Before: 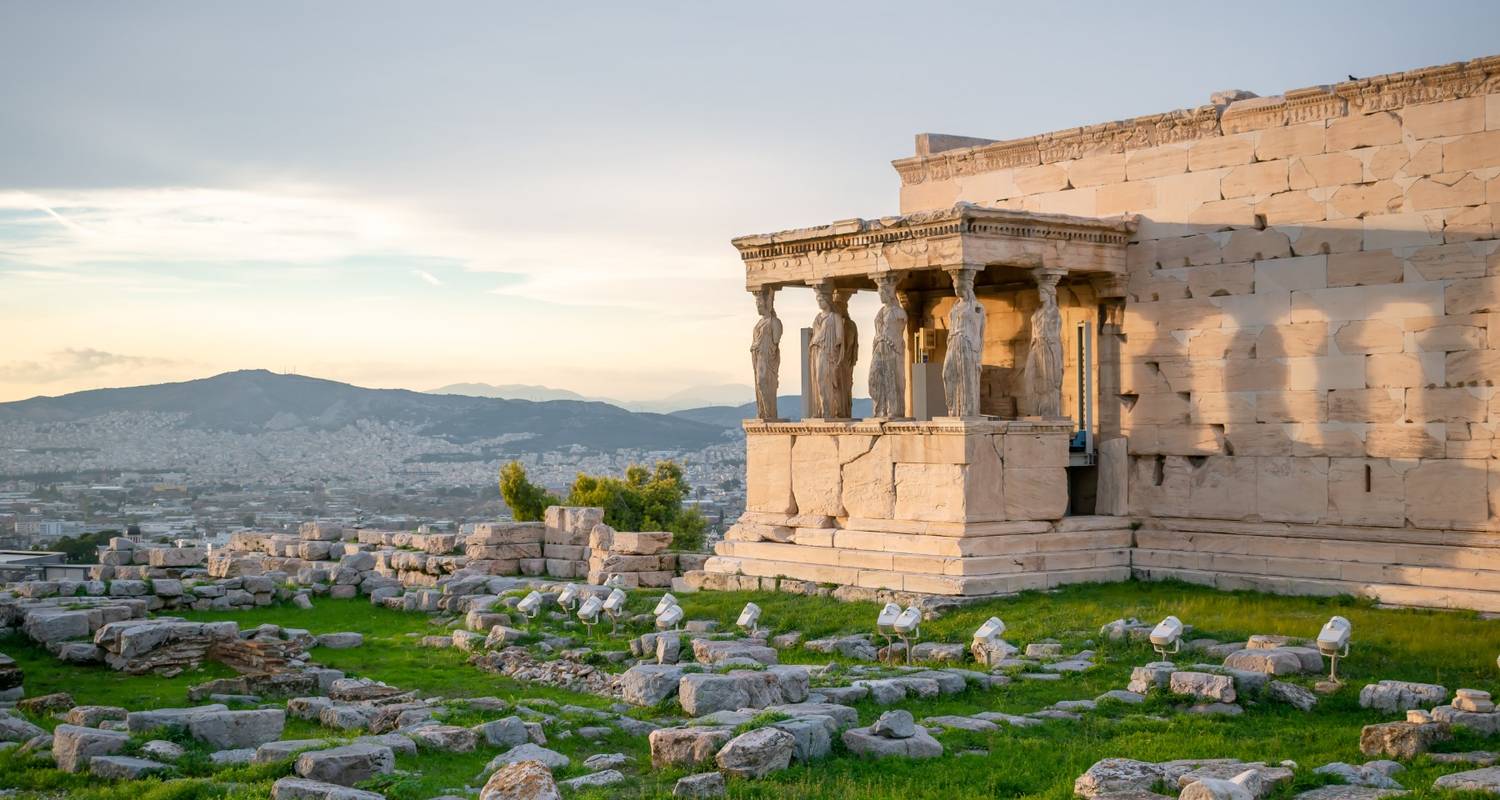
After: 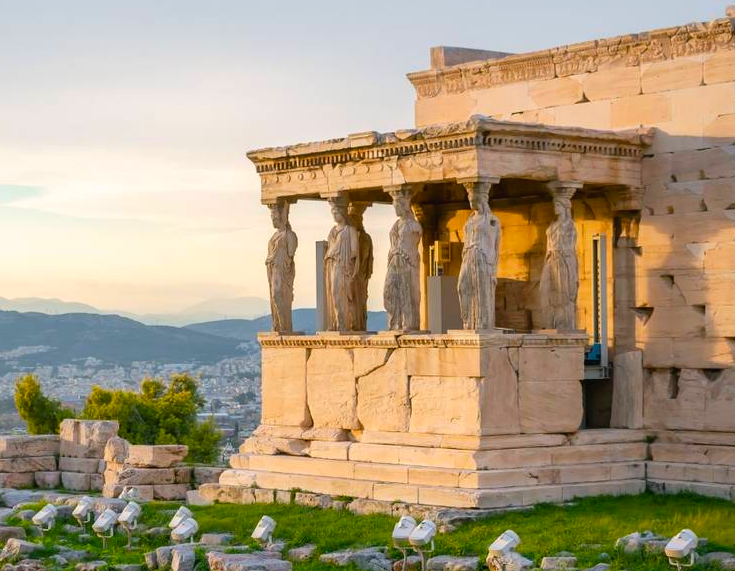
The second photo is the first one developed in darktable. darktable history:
color balance rgb: power › hue 172.74°, global offset › luminance 0.229%, linear chroma grading › global chroma 14.85%, perceptual saturation grading › global saturation 17.857%, global vibrance 9.417%
crop: left 32.344%, top 10.92%, right 18.593%, bottom 17.596%
